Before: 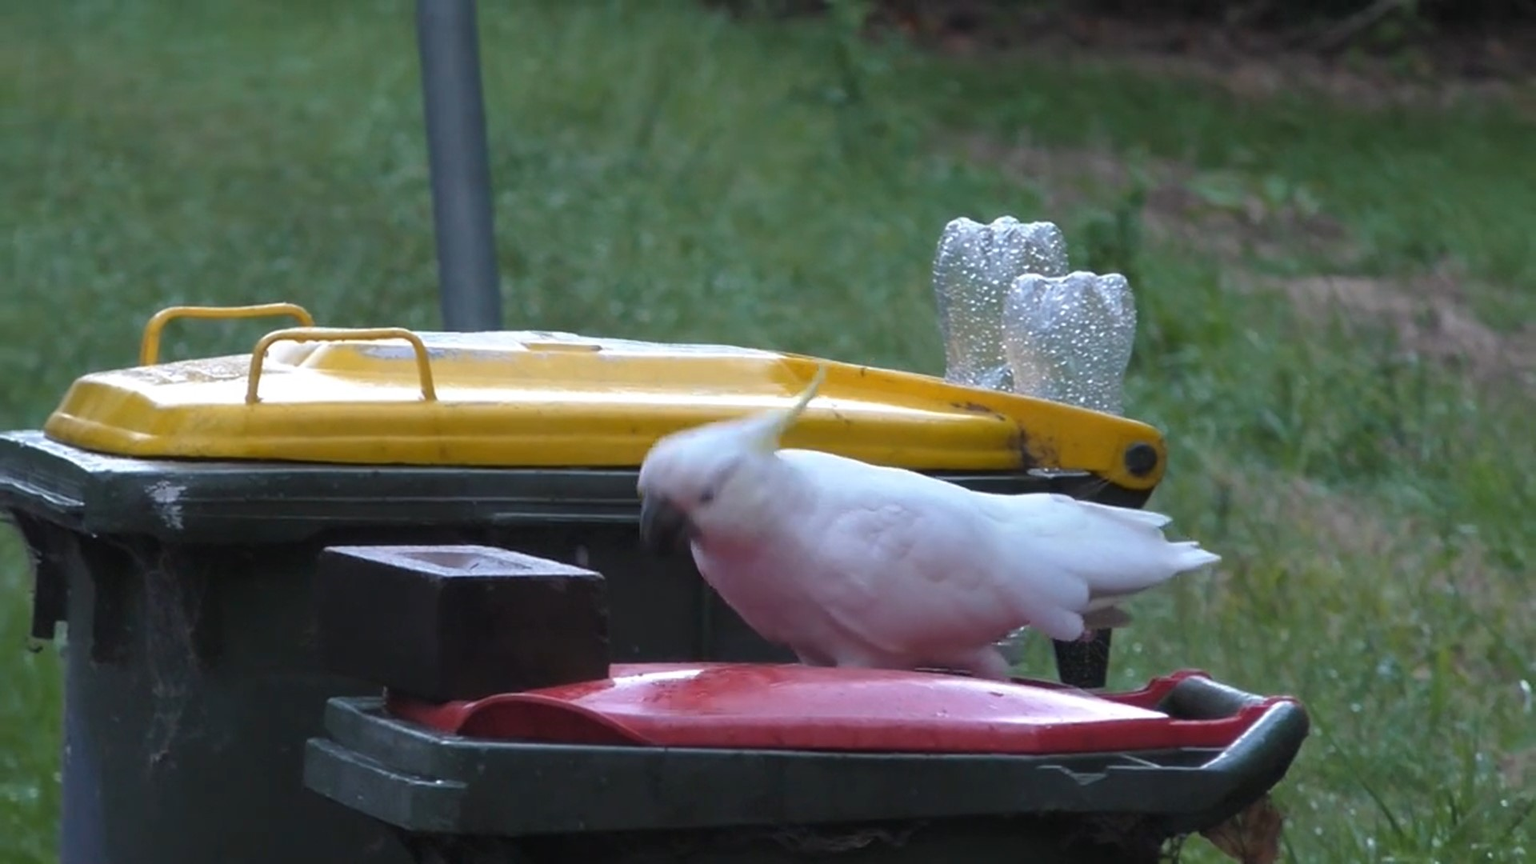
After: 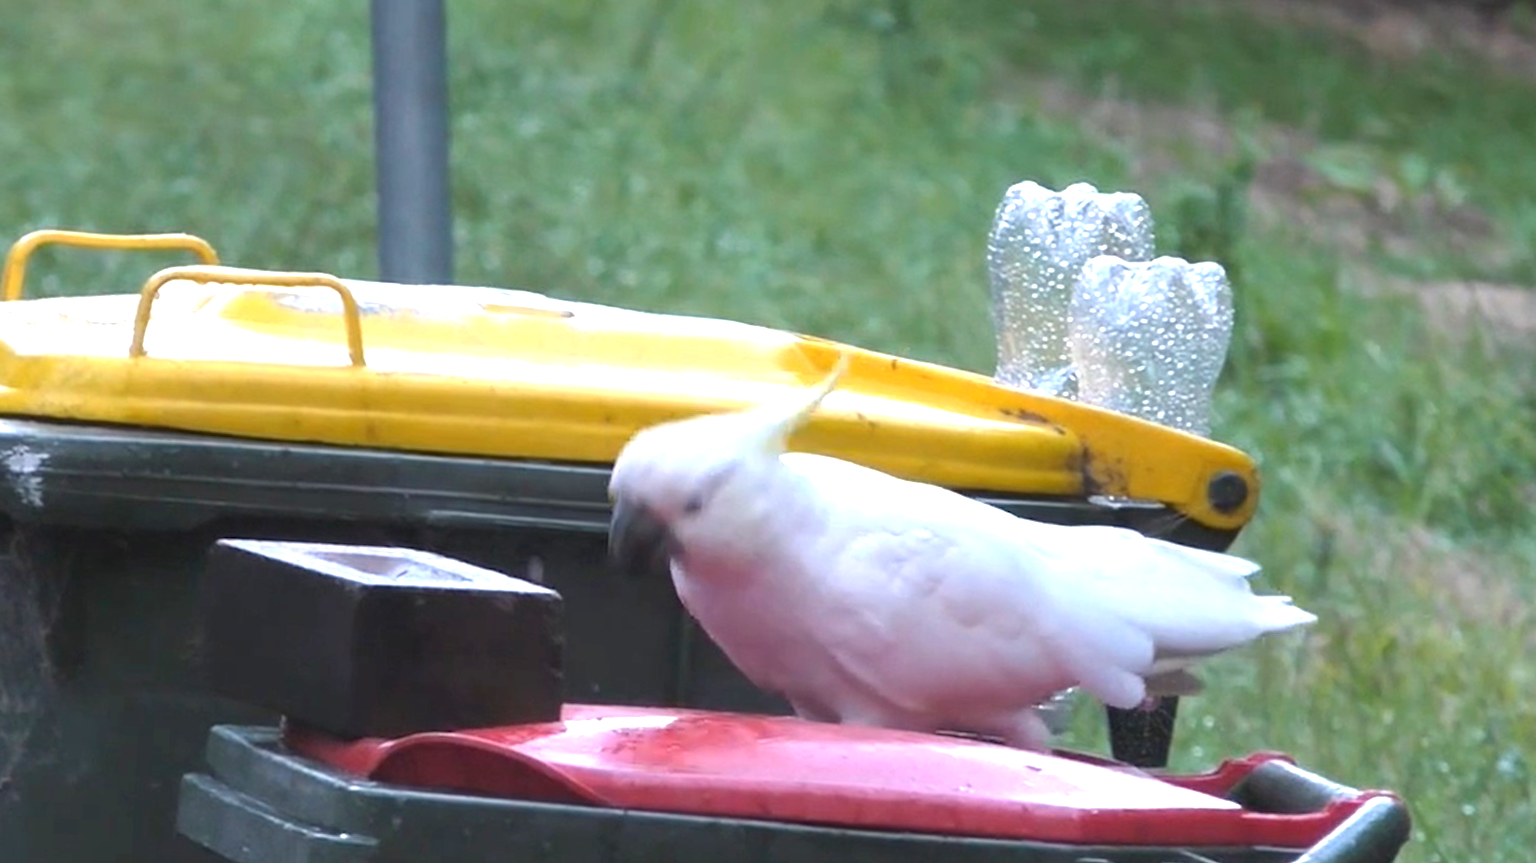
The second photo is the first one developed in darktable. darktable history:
crop and rotate: angle -3.27°, left 5.211%, top 5.211%, right 4.607%, bottom 4.607%
exposure: black level correction 0, exposure 1.1 EV, compensate exposure bias true, compensate highlight preservation false
rotate and perspective: rotation 0.174°, lens shift (vertical) 0.013, lens shift (horizontal) 0.019, shear 0.001, automatic cropping original format, crop left 0.007, crop right 0.991, crop top 0.016, crop bottom 0.997
